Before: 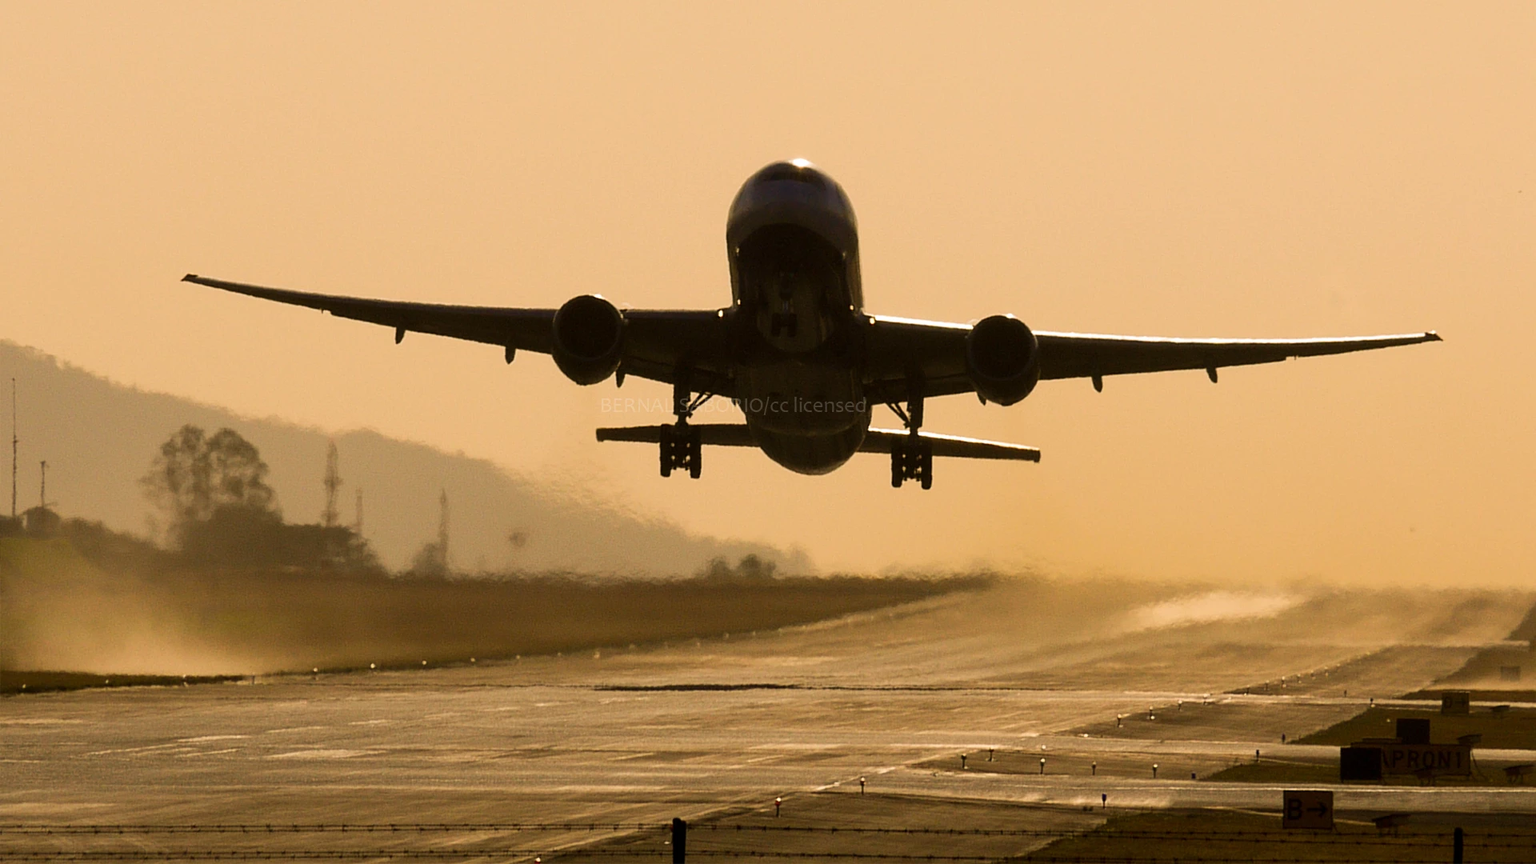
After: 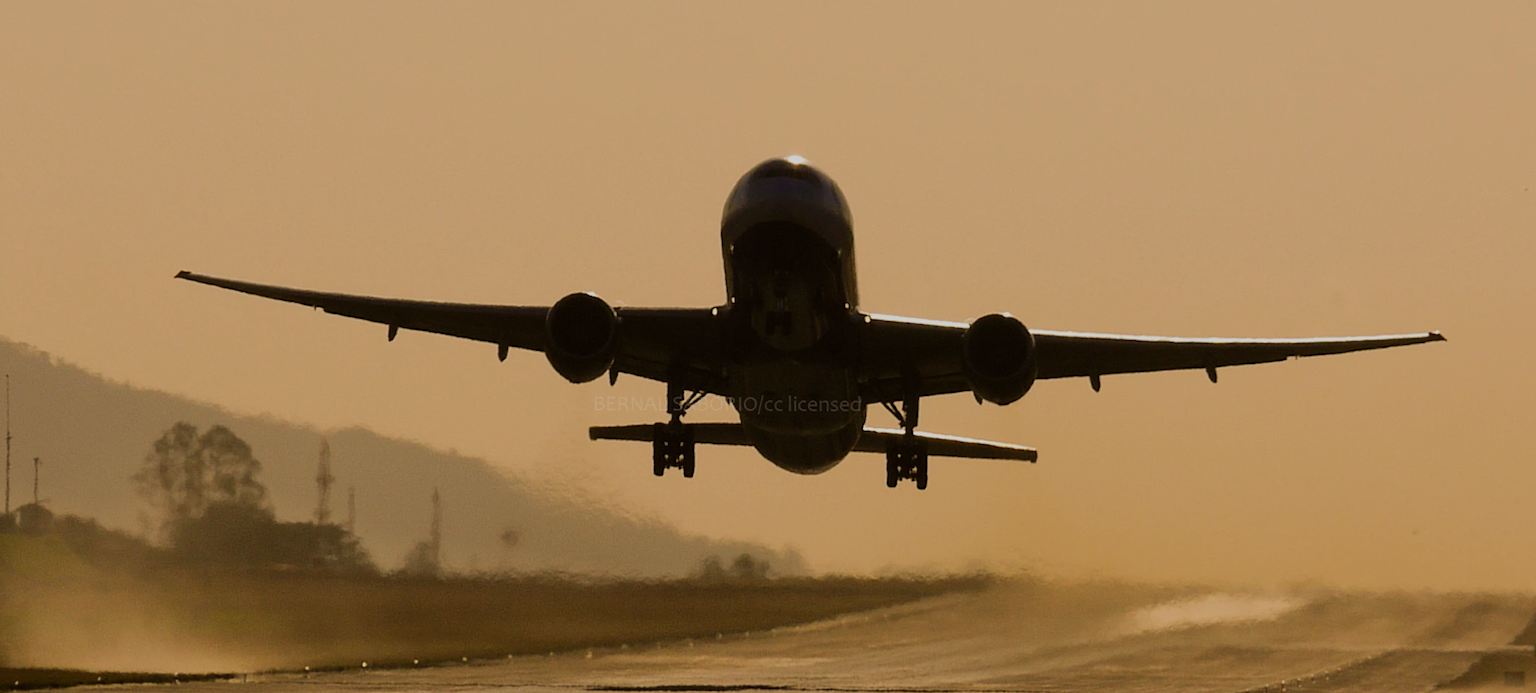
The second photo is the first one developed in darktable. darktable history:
tone equalizer: -8 EV -2 EV, -7 EV -2 EV, -6 EV -2 EV, -5 EV -2 EV, -4 EV -2 EV, -3 EV -2 EV, -2 EV -2 EV, -1 EV -1.63 EV, +0 EV -2 EV
exposure: black level correction 0, exposure 1.3 EV, compensate exposure bias true, compensate highlight preservation false
rotate and perspective: rotation 0.192°, lens shift (horizontal) -0.015, crop left 0.005, crop right 0.996, crop top 0.006, crop bottom 0.99
crop: bottom 19.644%
